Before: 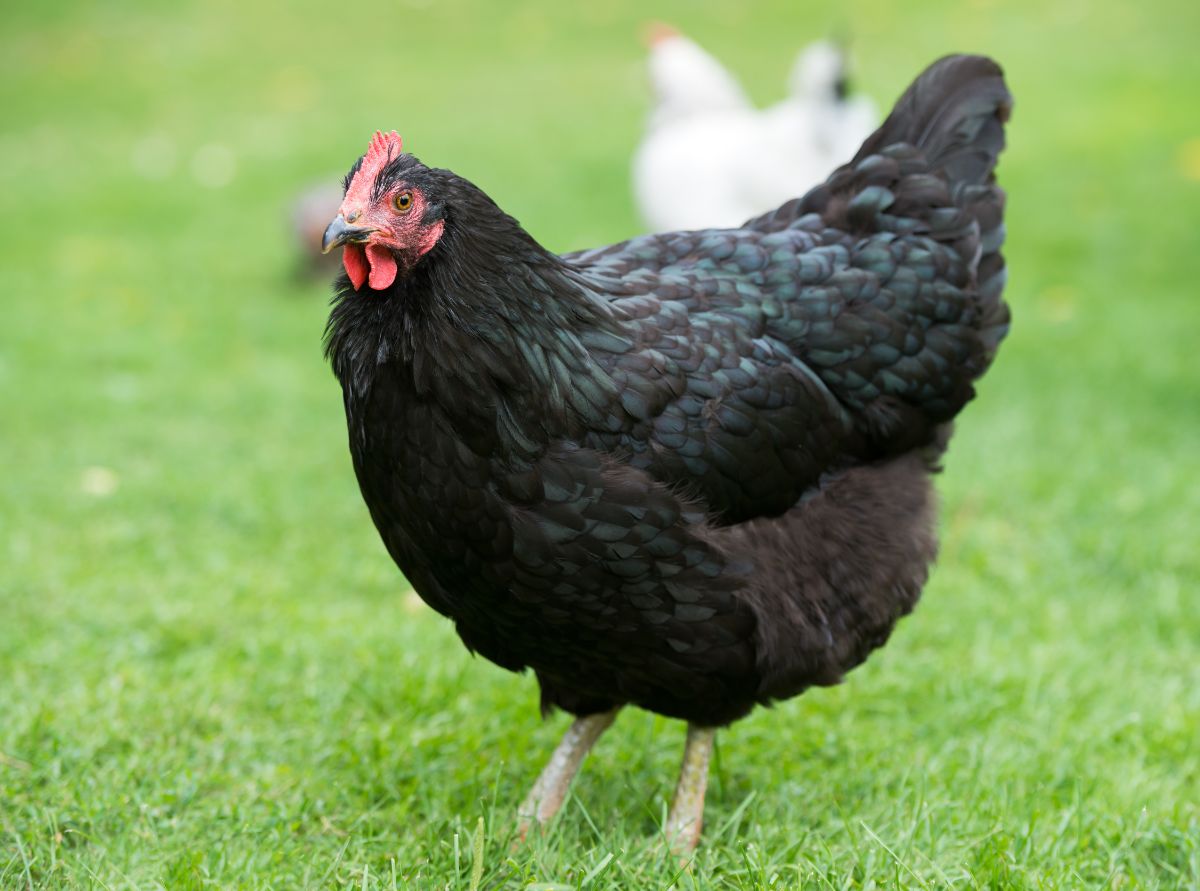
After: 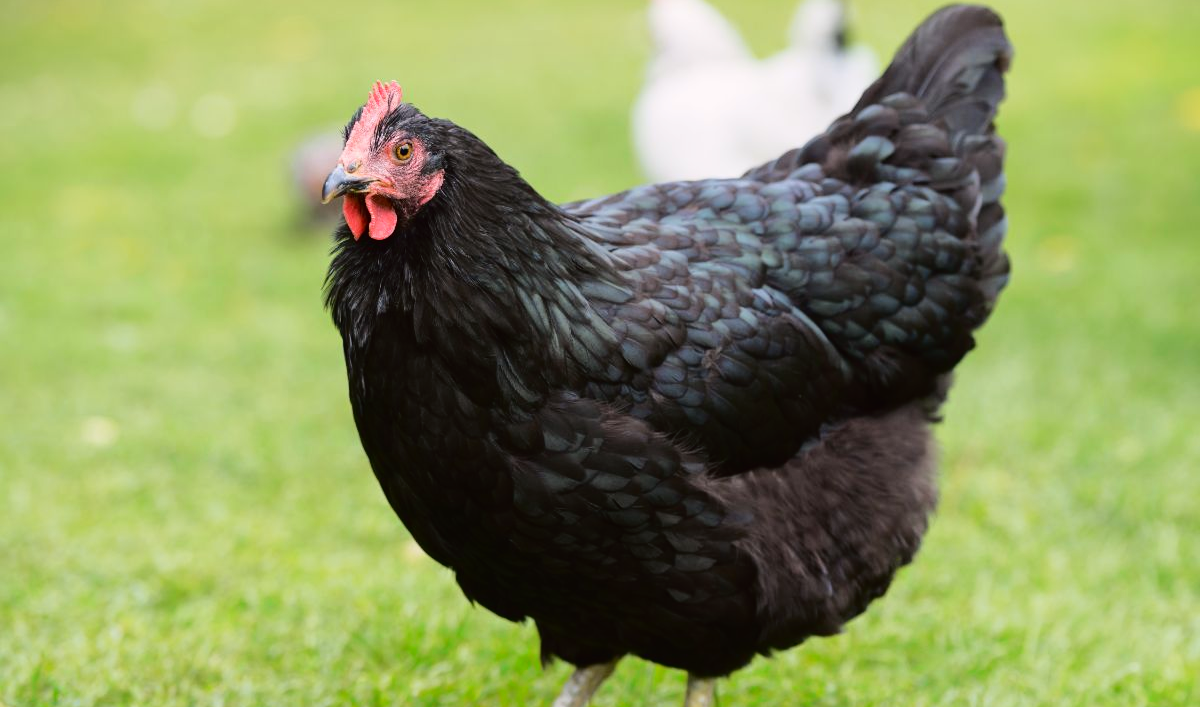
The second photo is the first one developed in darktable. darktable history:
tone curve: curves: ch0 [(0.003, 0.015) (0.104, 0.07) (0.236, 0.218) (0.401, 0.443) (0.495, 0.55) (0.65, 0.68) (0.832, 0.858) (1, 0.977)]; ch1 [(0, 0) (0.161, 0.092) (0.35, 0.33) (0.379, 0.401) (0.45, 0.466) (0.489, 0.499) (0.55, 0.56) (0.621, 0.615) (0.718, 0.734) (1, 1)]; ch2 [(0, 0) (0.369, 0.427) (0.44, 0.434) (0.502, 0.501) (0.557, 0.55) (0.586, 0.59) (1, 1)], color space Lab, independent channels, preserve colors none
crop and rotate: top 5.658%, bottom 14.985%
